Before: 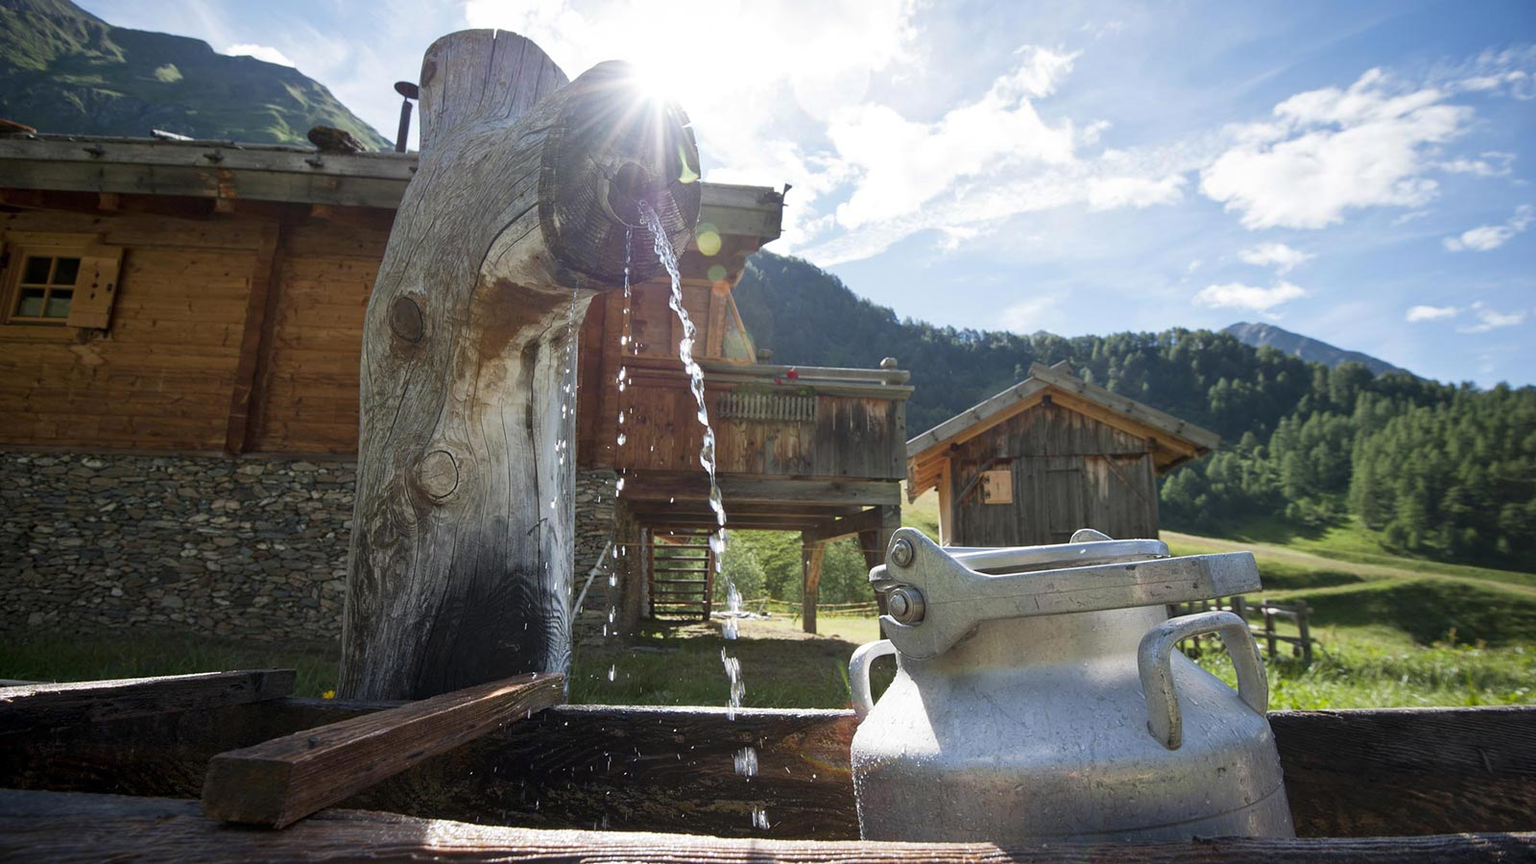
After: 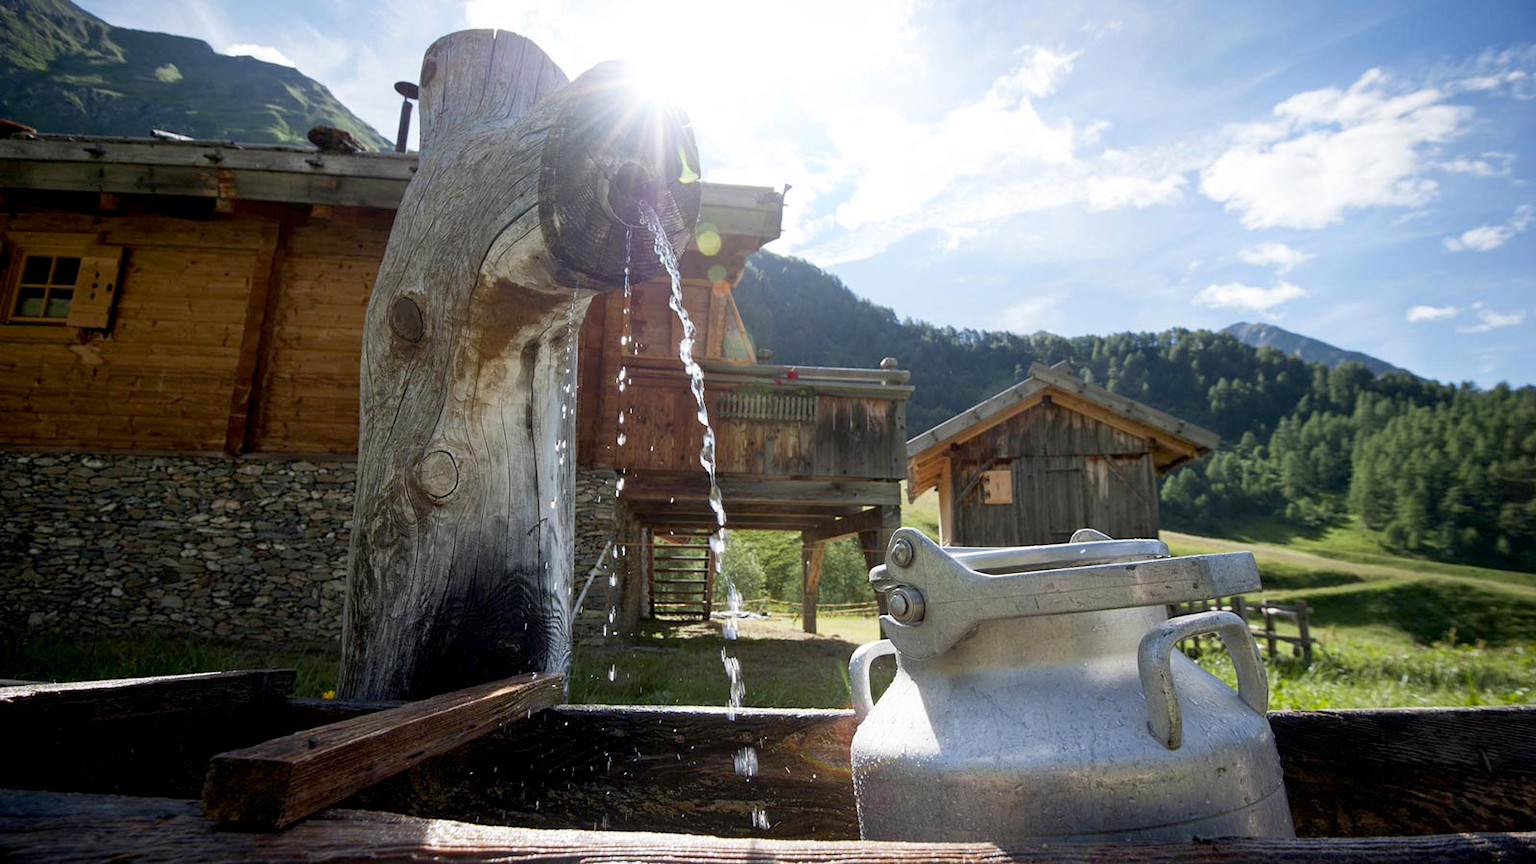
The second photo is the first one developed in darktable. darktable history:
bloom: size 13.65%, threshold 98.39%, strength 4.82%
exposure: black level correction 0.01, exposure 0.011 EV, compensate highlight preservation false
